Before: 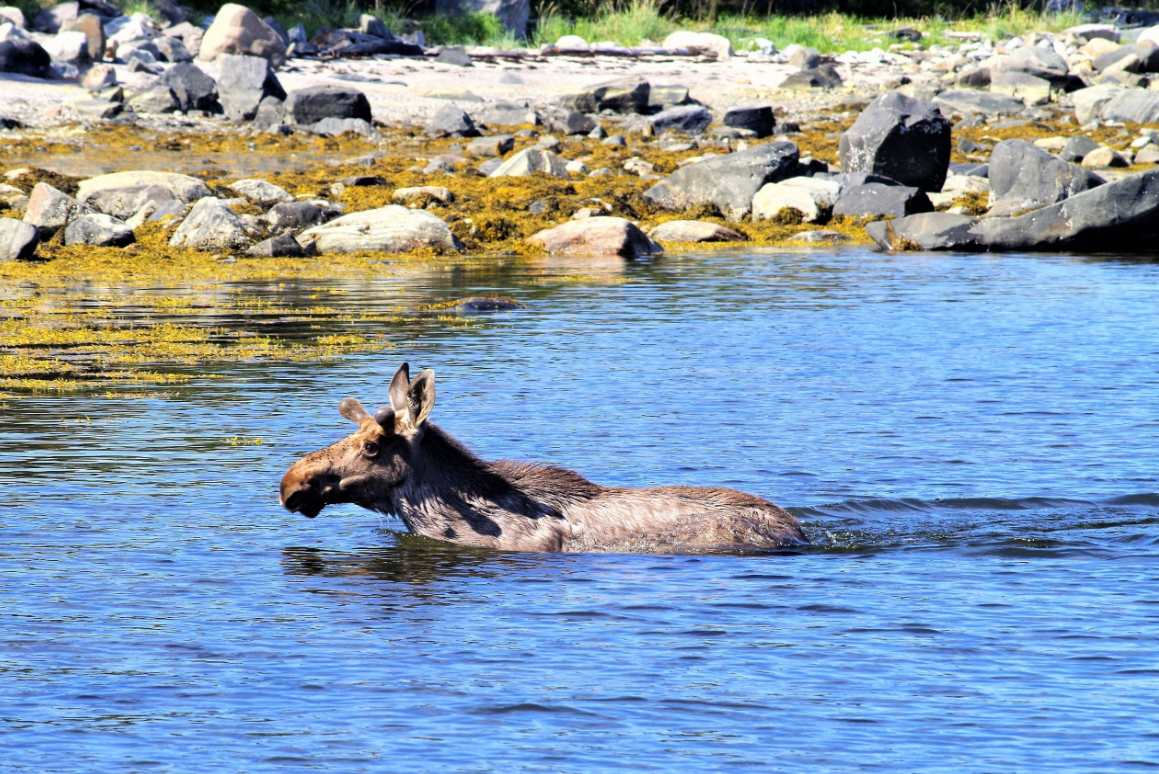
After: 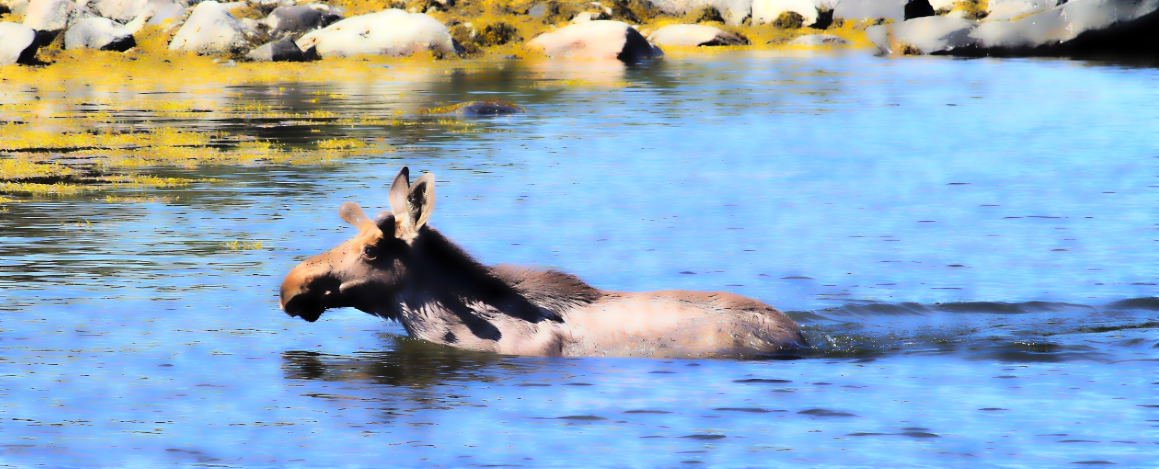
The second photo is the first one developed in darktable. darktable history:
tone curve: curves: ch0 [(0, 0.032) (0.181, 0.156) (0.751, 0.829) (1, 1)], color space Lab, linked channels, preserve colors none
crop and rotate: top 25.357%, bottom 13.942%
shadows and highlights: radius 331.84, shadows 53.55, highlights -100, compress 94.63%, highlights color adjustment 73.23%, soften with gaussian
levels: mode automatic, black 0.023%, white 99.97%, levels [0.062, 0.494, 0.925]
lowpass: radius 4, soften with bilateral filter, unbound 0
